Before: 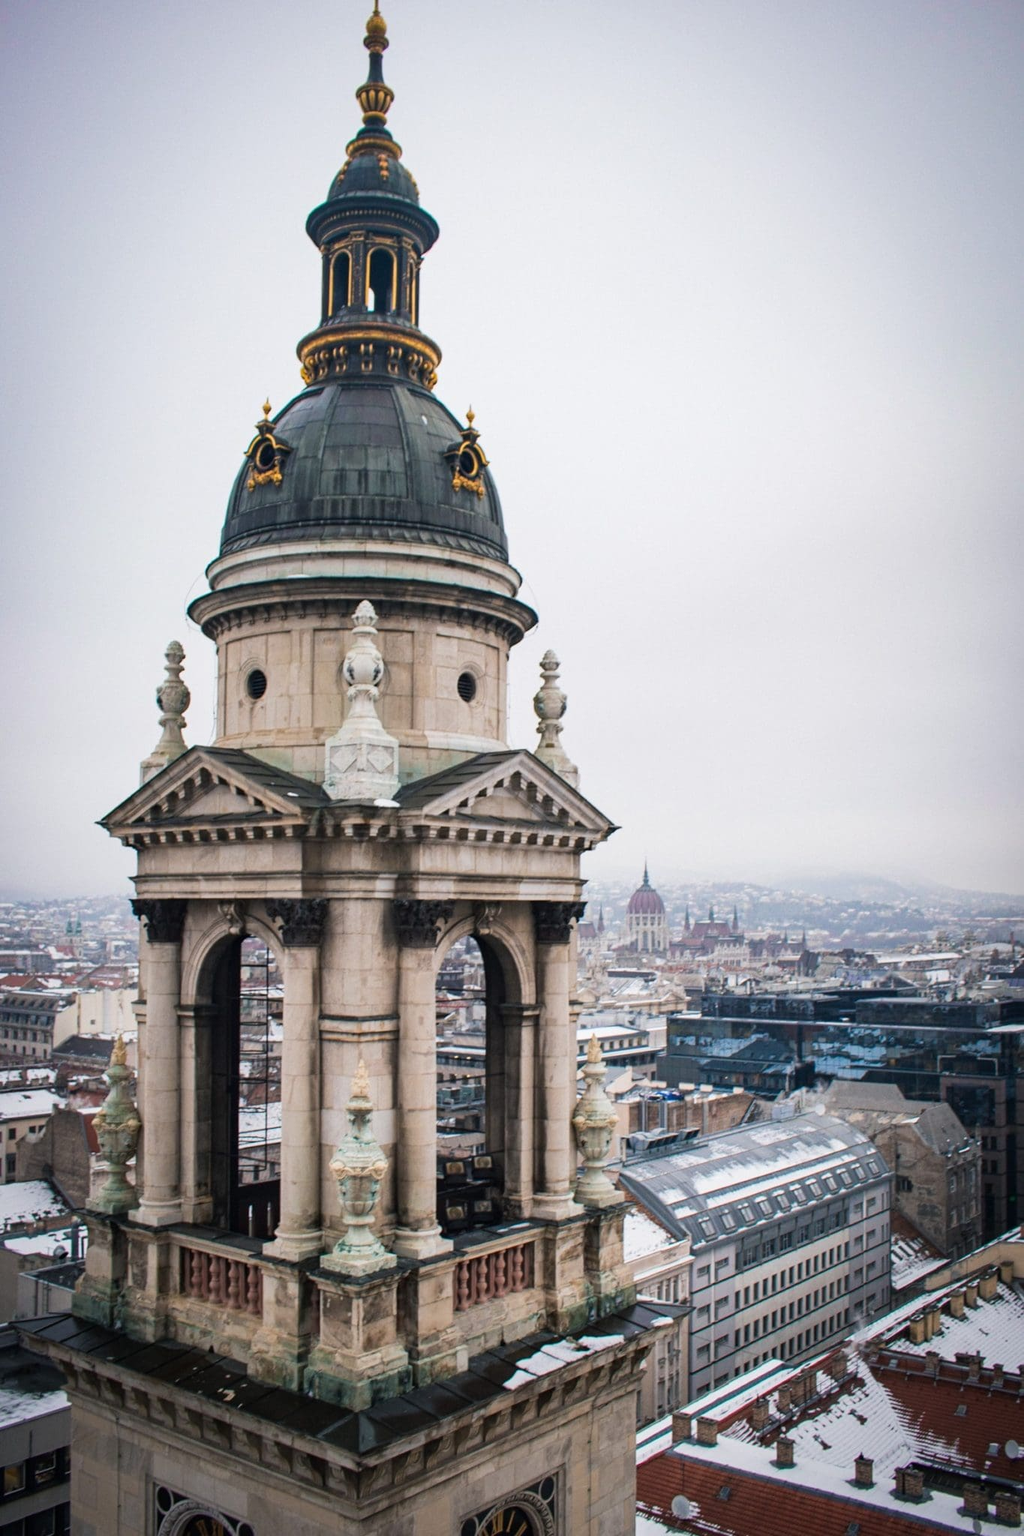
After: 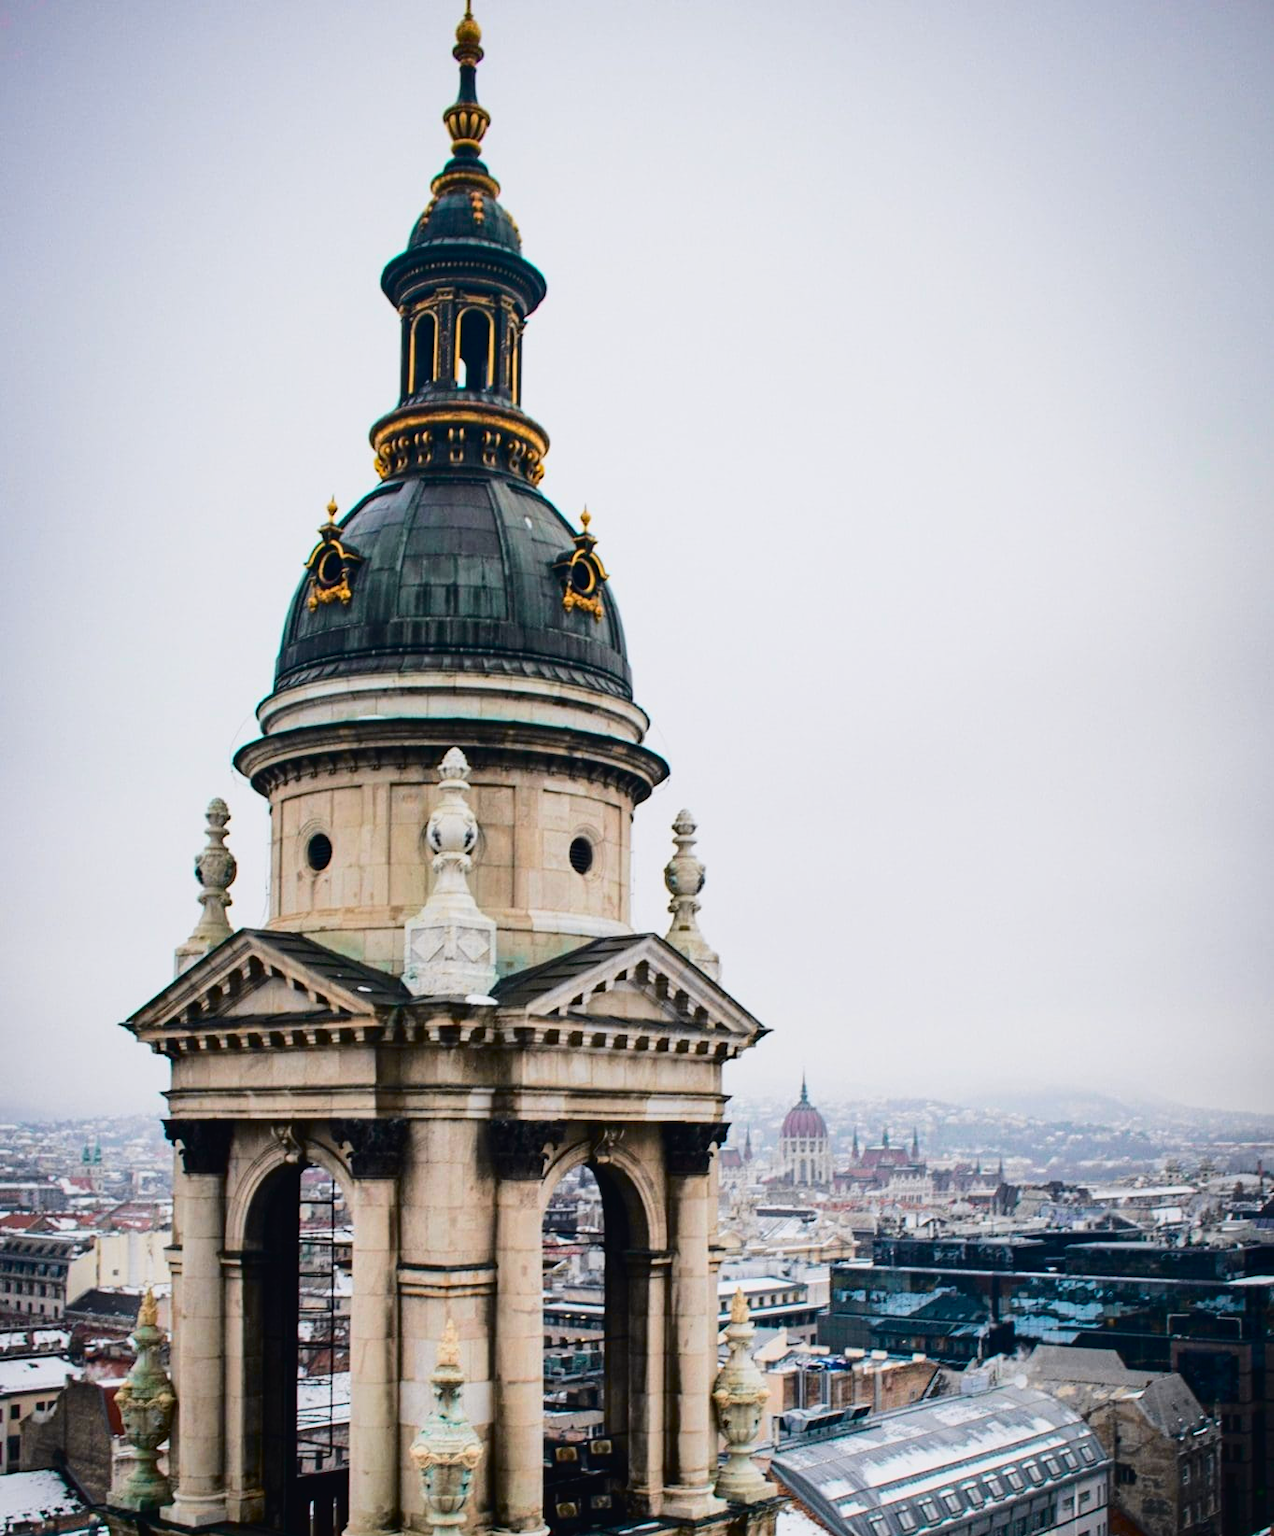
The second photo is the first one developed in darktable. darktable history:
tone curve: curves: ch0 [(0, 0.023) (0.132, 0.075) (0.256, 0.2) (0.454, 0.495) (0.708, 0.78) (0.844, 0.896) (1, 0.98)]; ch1 [(0, 0) (0.37, 0.308) (0.478, 0.46) (0.499, 0.5) (0.513, 0.508) (0.526, 0.533) (0.59, 0.612) (0.764, 0.804) (1, 1)]; ch2 [(0, 0) (0.312, 0.313) (0.461, 0.454) (0.48, 0.477) (0.503, 0.5) (0.526, 0.54) (0.564, 0.595) (0.631, 0.676) (0.713, 0.767) (0.985, 0.966)], color space Lab, independent channels
exposure: black level correction 0.006, exposure -0.226 EV, compensate highlight preservation false
crop: bottom 19.644%
